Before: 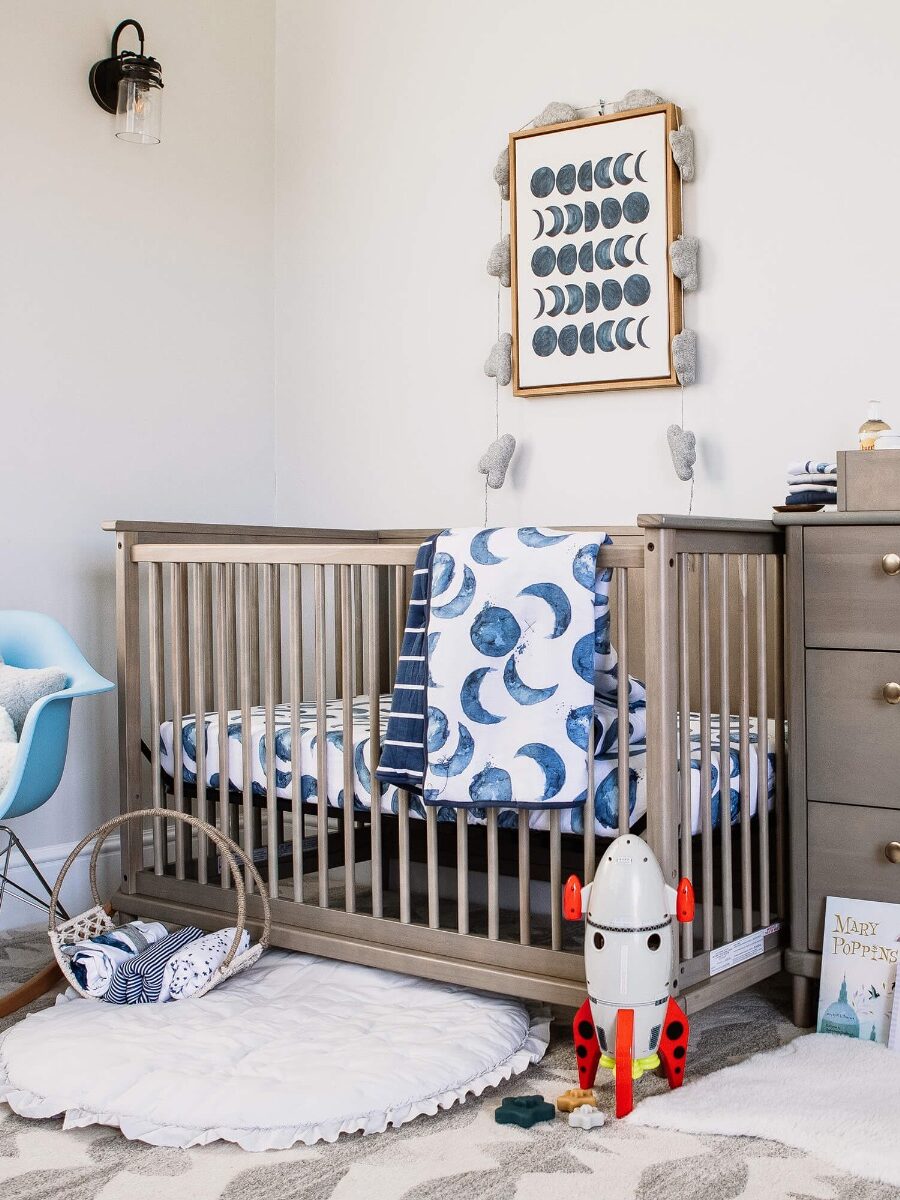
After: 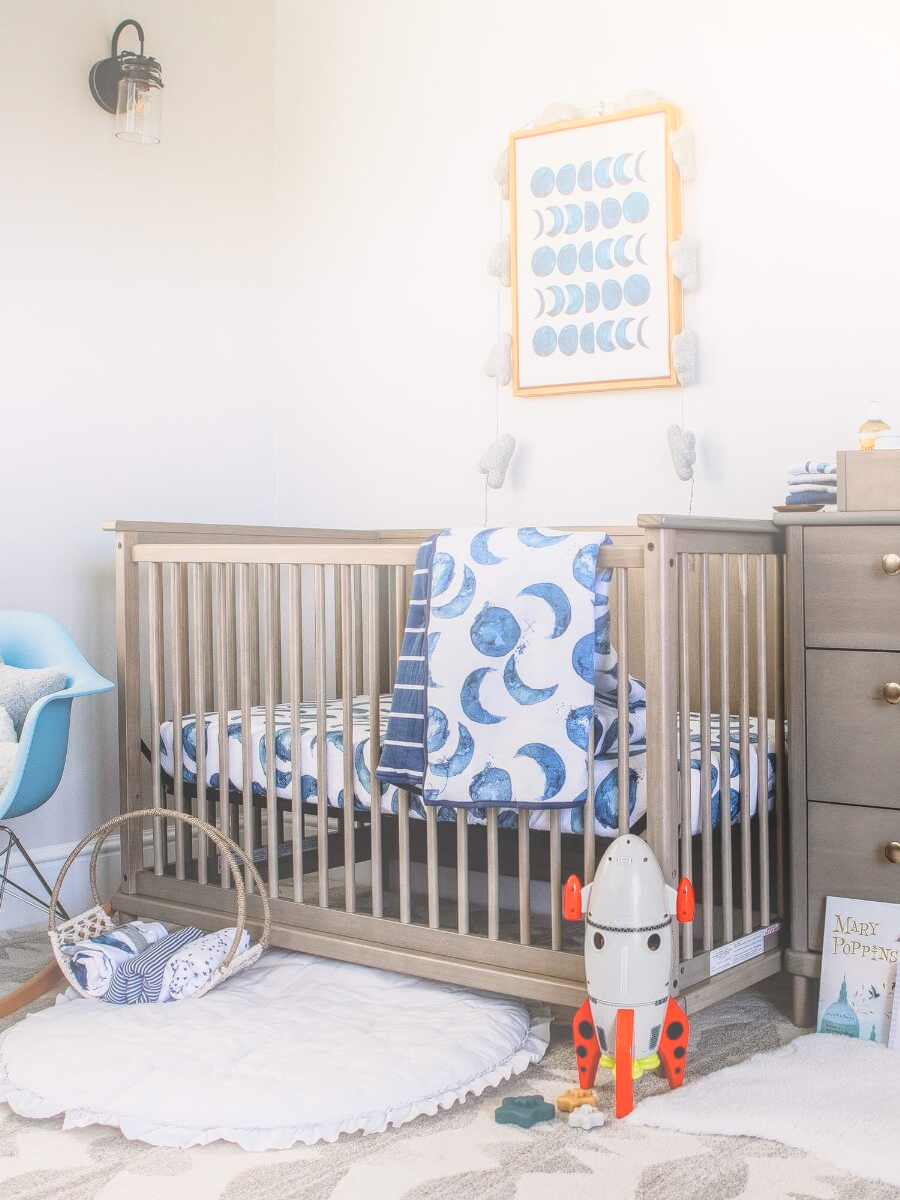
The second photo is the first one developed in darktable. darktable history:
bloom: size 38%, threshold 95%, strength 30%
exposure: exposure -0.242 EV, compensate highlight preservation false
local contrast: detail 130%
